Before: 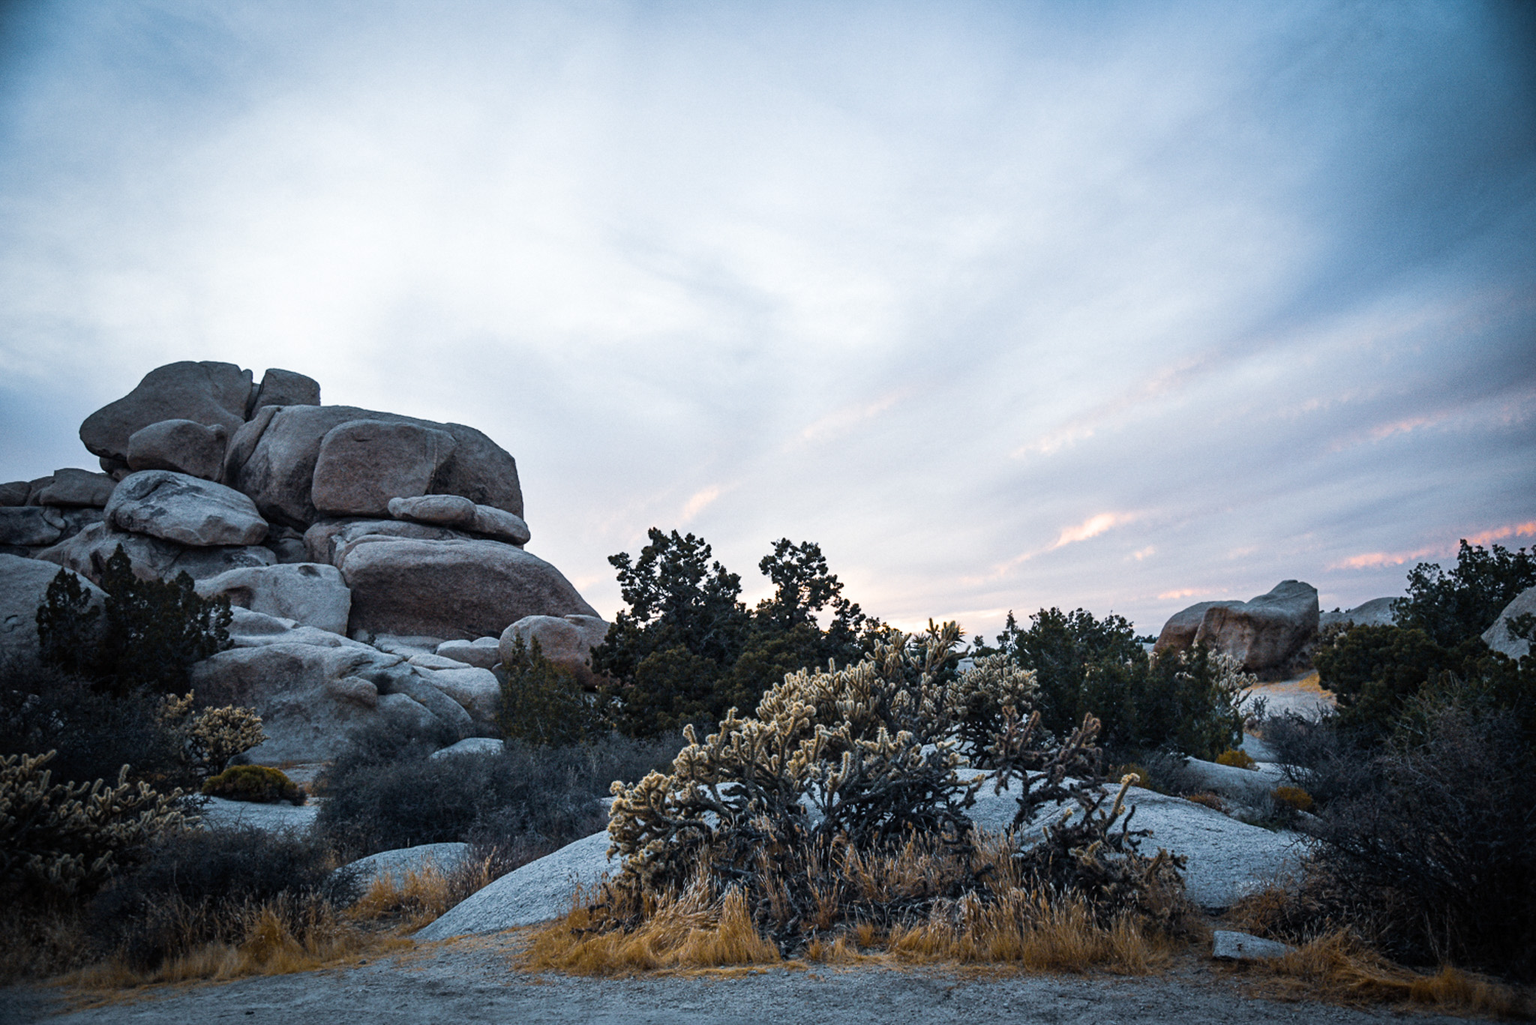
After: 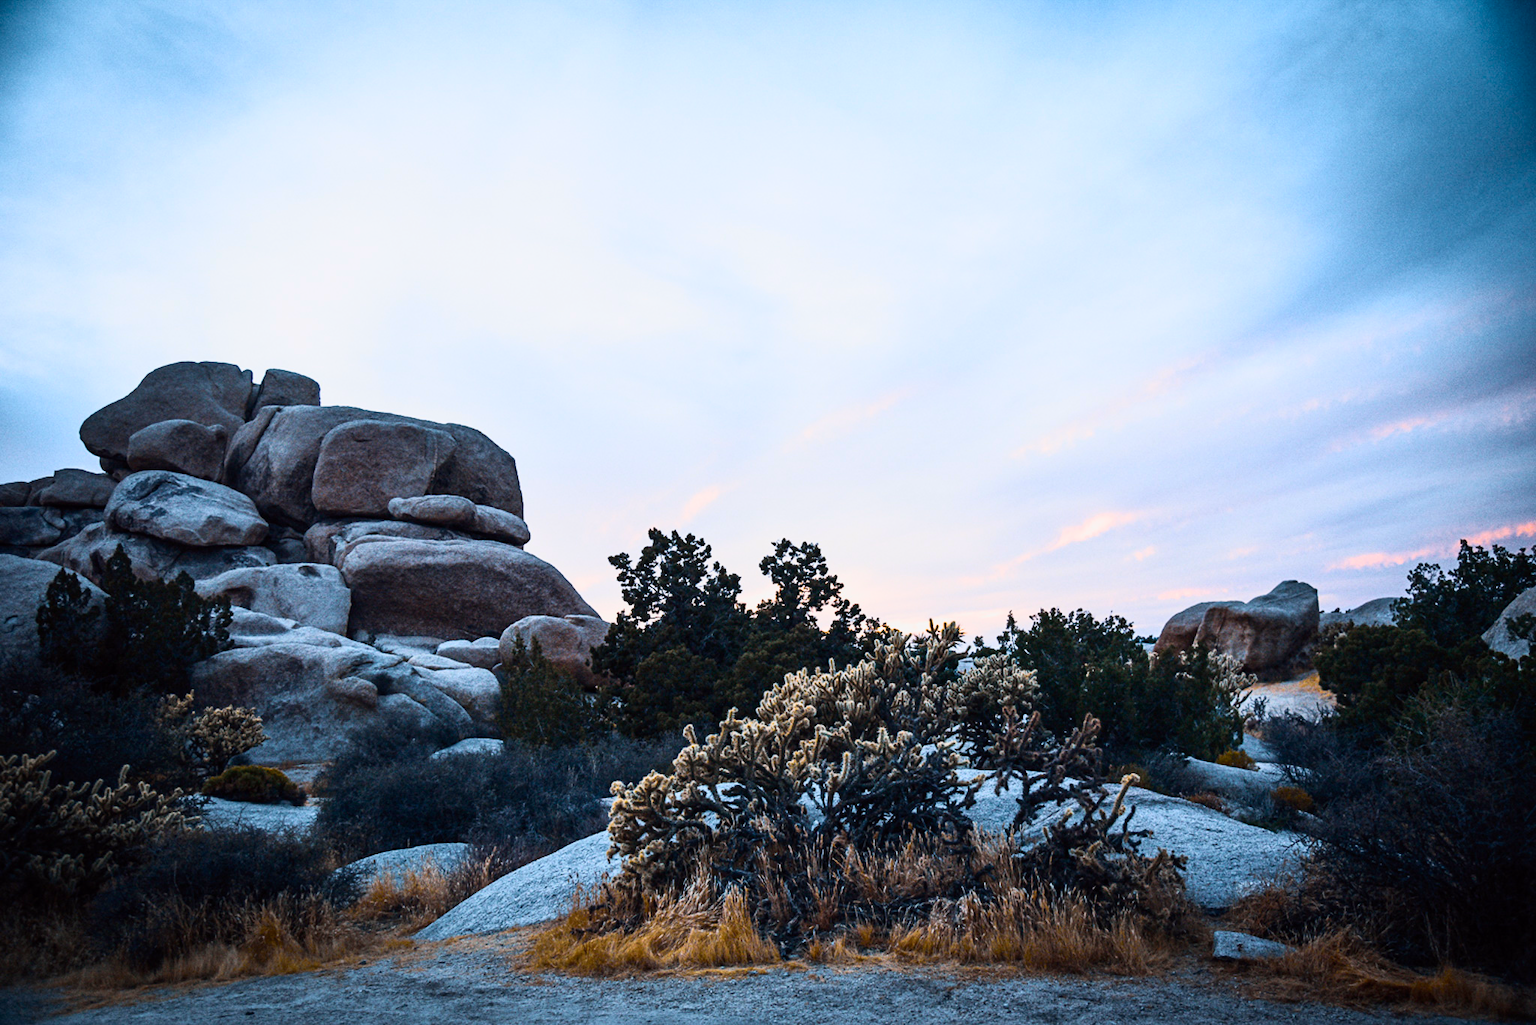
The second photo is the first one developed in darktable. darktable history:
tone equalizer: on, module defaults
tone curve: curves: ch0 [(0, 0.001) (0.139, 0.096) (0.311, 0.278) (0.495, 0.531) (0.718, 0.816) (0.841, 0.909) (1, 0.967)]; ch1 [(0, 0) (0.272, 0.249) (0.388, 0.385) (0.469, 0.456) (0.495, 0.497) (0.538, 0.554) (0.578, 0.605) (0.707, 0.778) (1, 1)]; ch2 [(0, 0) (0.125, 0.089) (0.353, 0.329) (0.443, 0.408) (0.502, 0.499) (0.557, 0.542) (0.608, 0.635) (1, 1)], color space Lab, independent channels, preserve colors none
